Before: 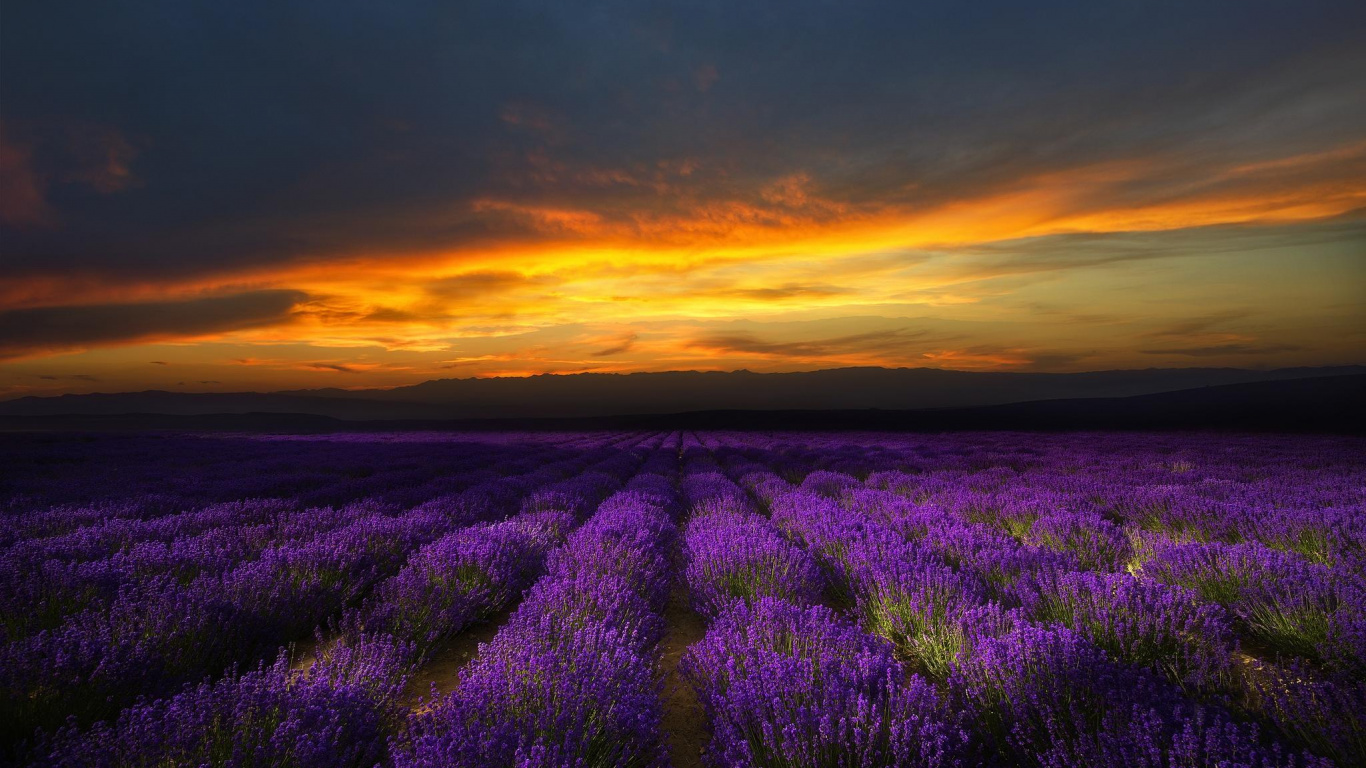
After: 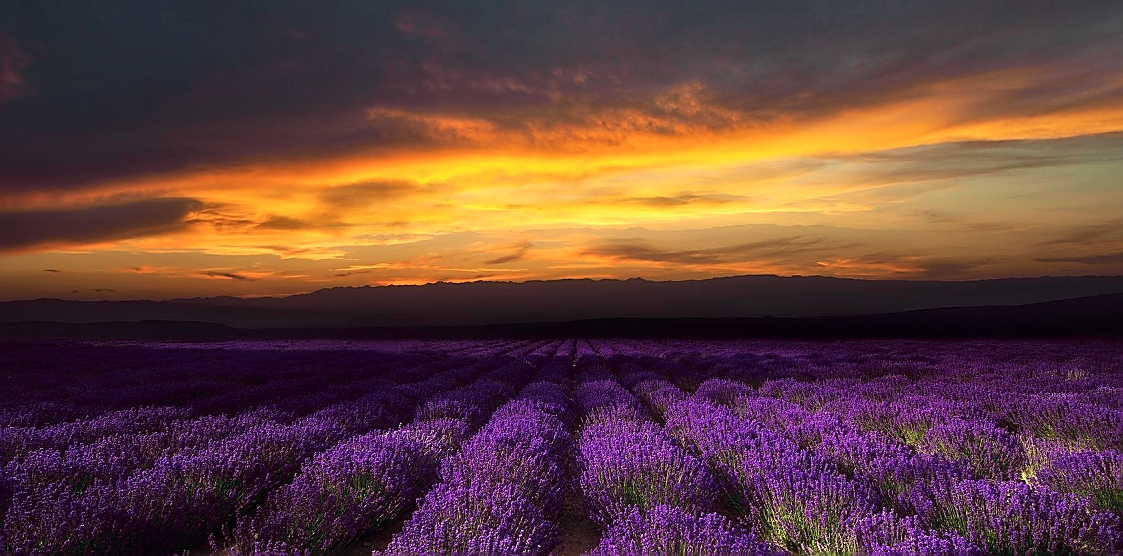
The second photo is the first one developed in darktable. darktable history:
local contrast: mode bilateral grid, contrast 19, coarseness 51, detail 119%, midtone range 0.2
sharpen: radius 1.37, amount 1.267, threshold 0.803
crop: left 7.81%, top 12.03%, right 9.919%, bottom 15.469%
contrast brightness saturation: contrast 0.1, brightness 0.01, saturation 0.02
tone curve: curves: ch0 [(0, 0) (0.822, 0.825) (0.994, 0.955)]; ch1 [(0, 0) (0.226, 0.261) (0.383, 0.397) (0.46, 0.46) (0.498, 0.501) (0.524, 0.543) (0.578, 0.575) (1, 1)]; ch2 [(0, 0) (0.438, 0.456) (0.5, 0.495) (0.547, 0.515) (0.597, 0.58) (0.629, 0.603) (1, 1)], color space Lab, independent channels, preserve colors none
